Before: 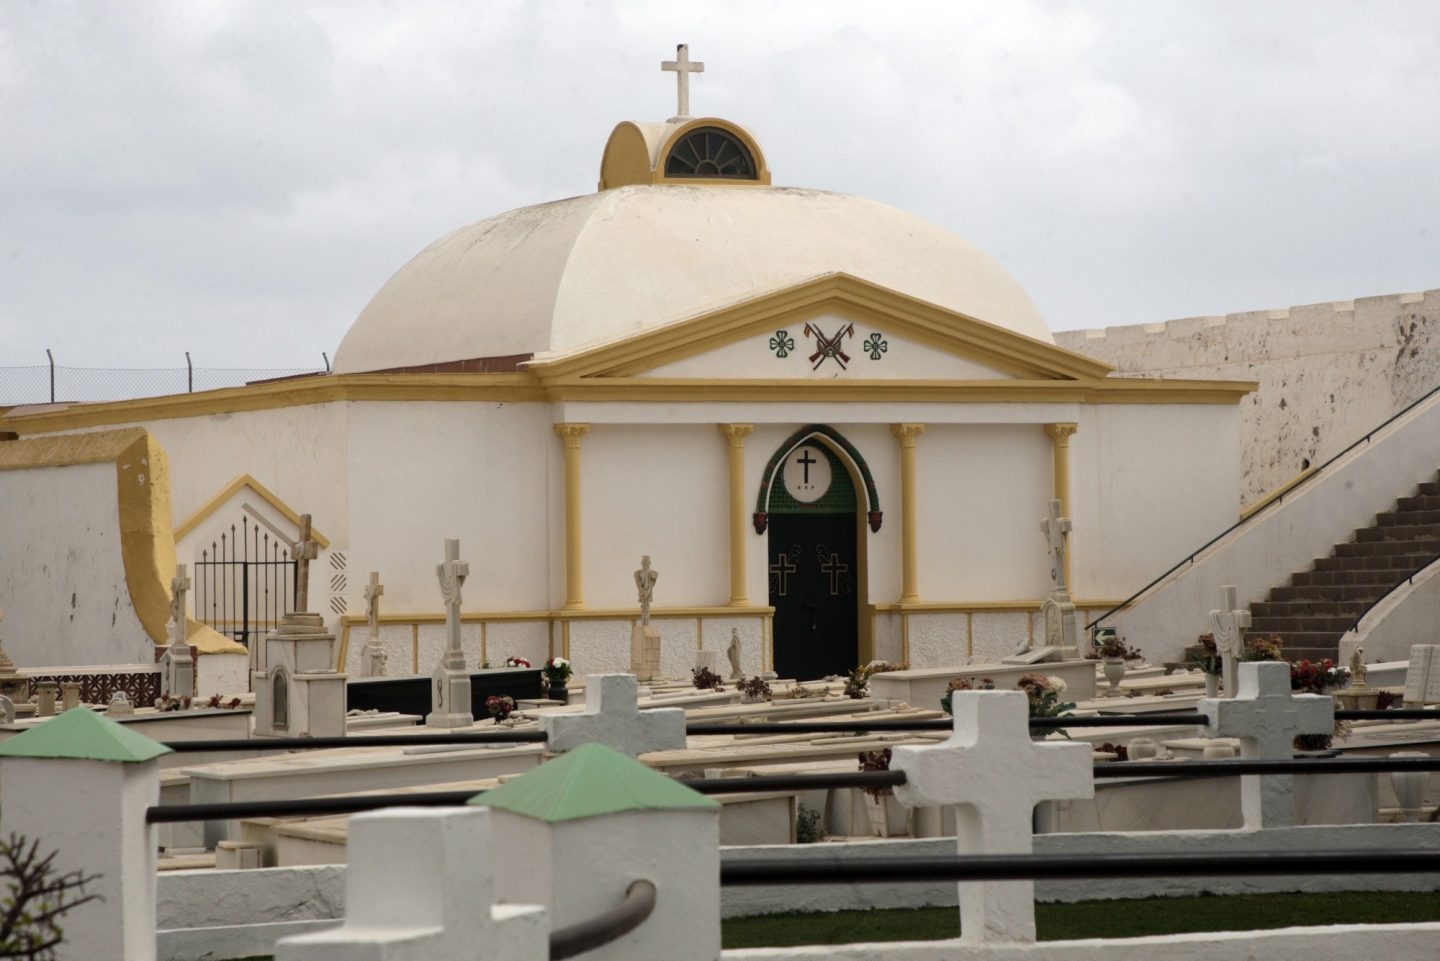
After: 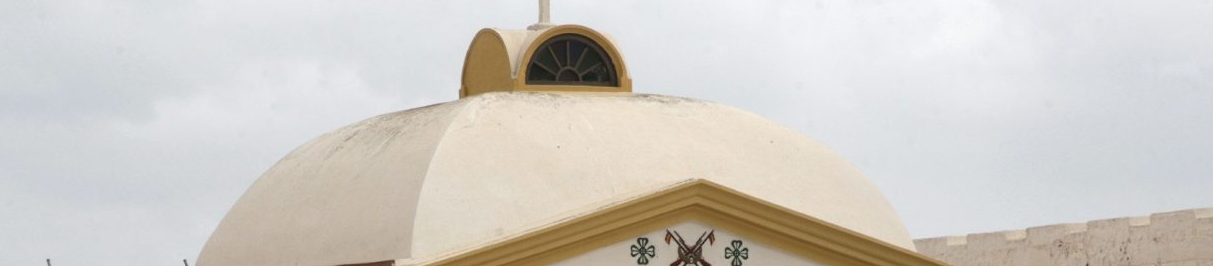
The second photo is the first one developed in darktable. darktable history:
crop and rotate: left 9.703%, top 9.732%, right 6.019%, bottom 62.506%
